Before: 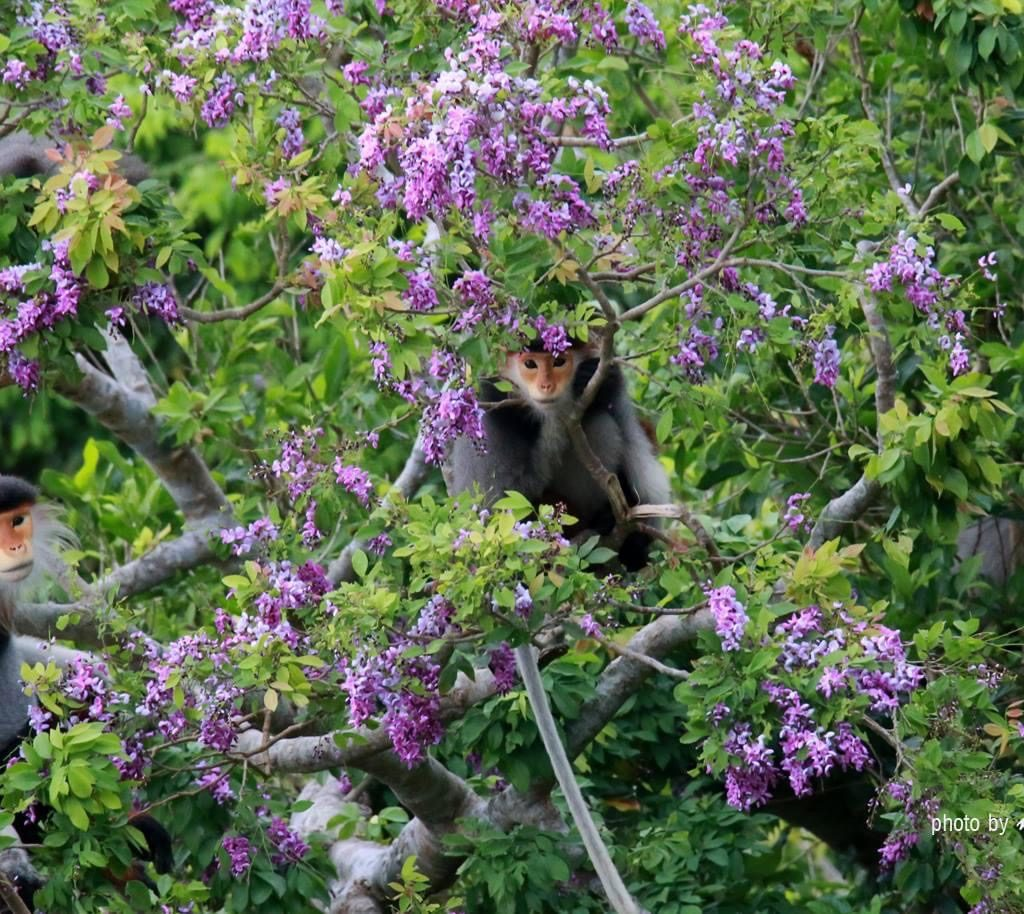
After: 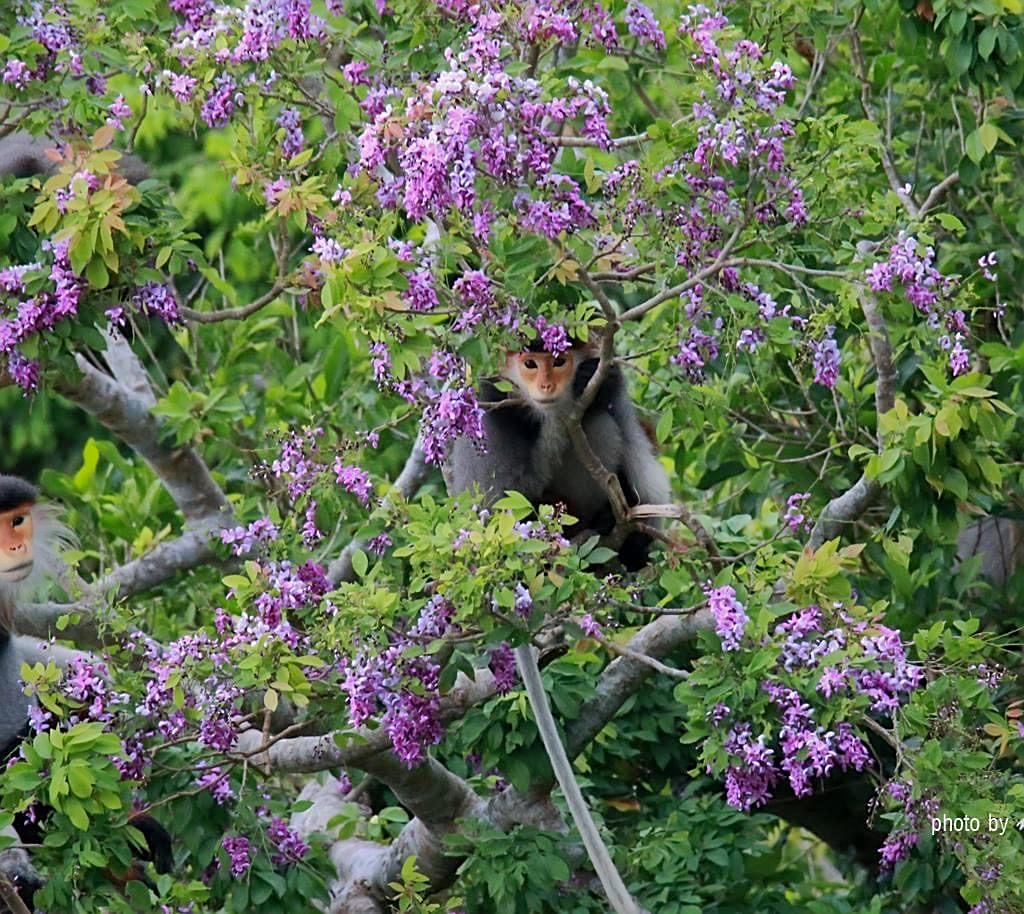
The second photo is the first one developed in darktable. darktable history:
sharpen: on, module defaults
shadows and highlights: shadows 39.93, highlights -60.04
